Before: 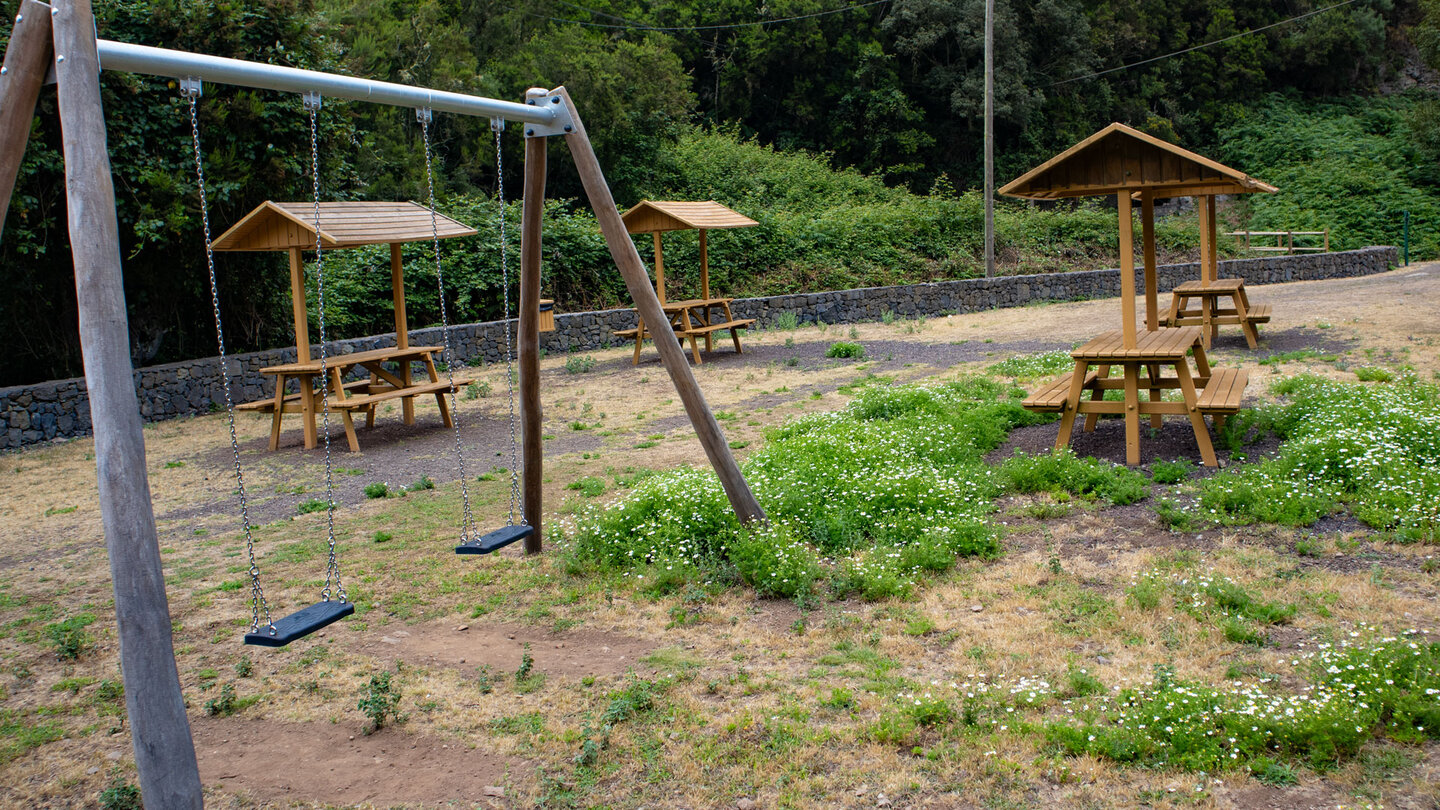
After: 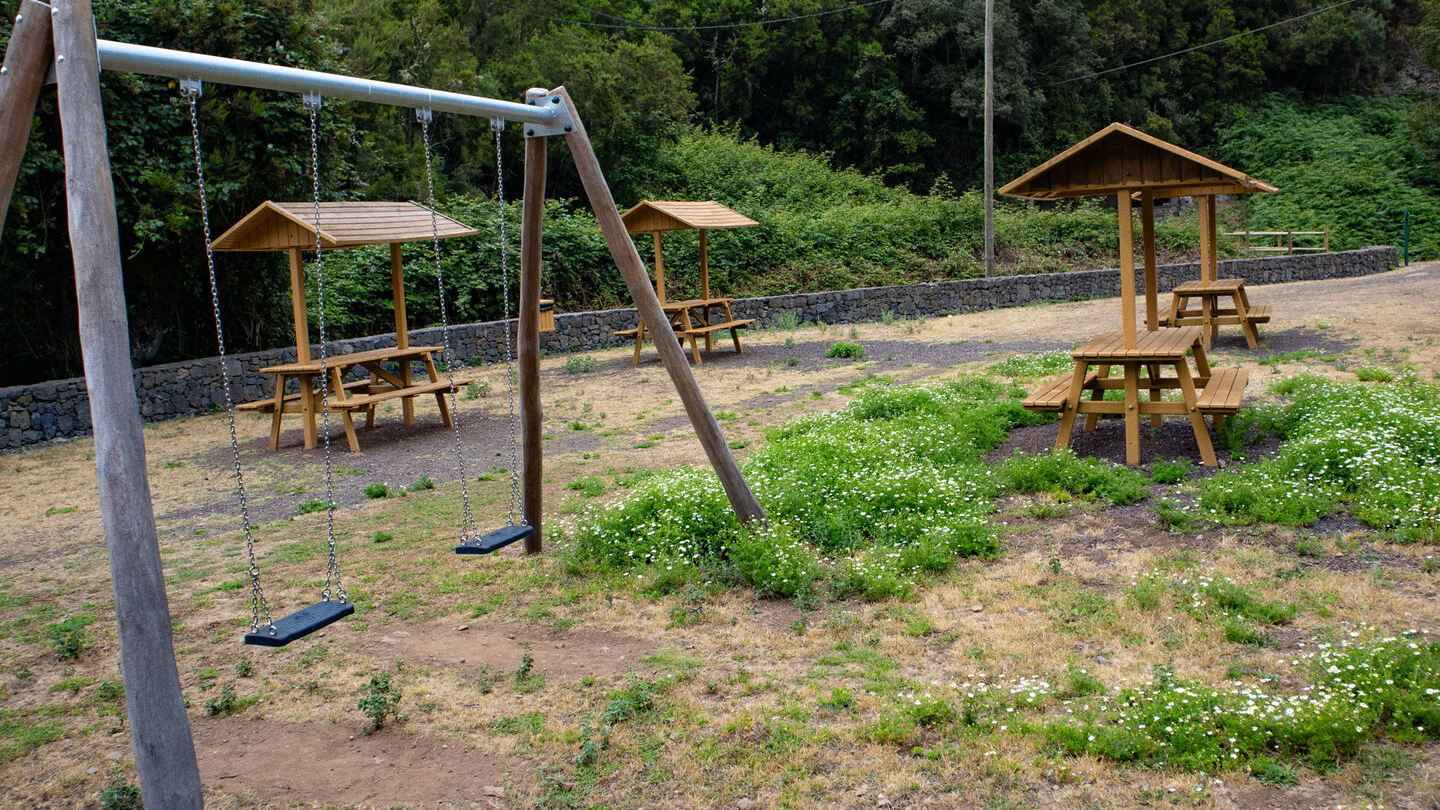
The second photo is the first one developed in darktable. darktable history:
grain: coarseness 0.09 ISO, strength 16.61%
